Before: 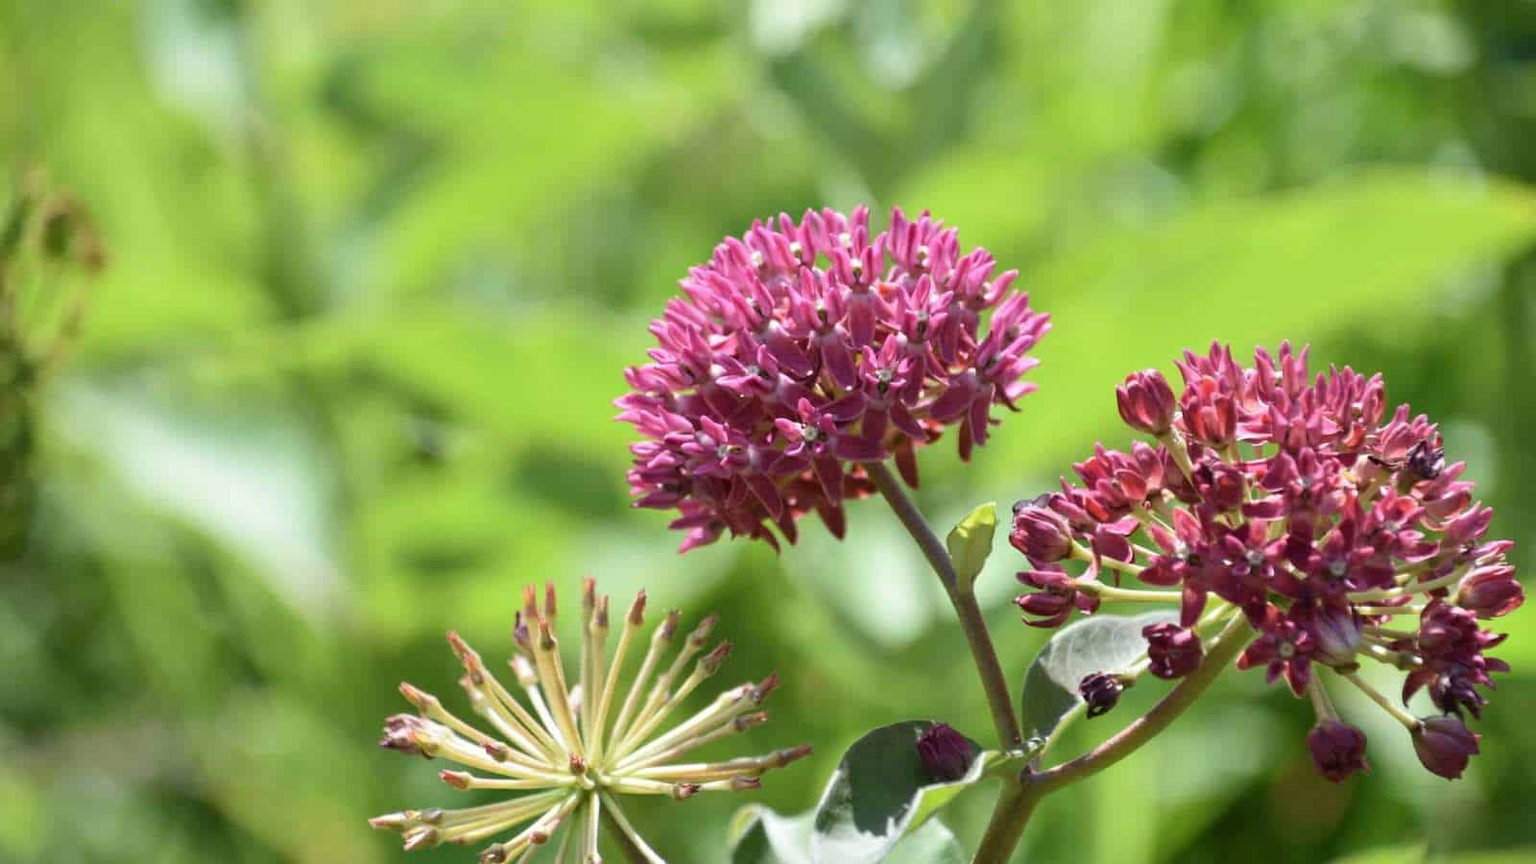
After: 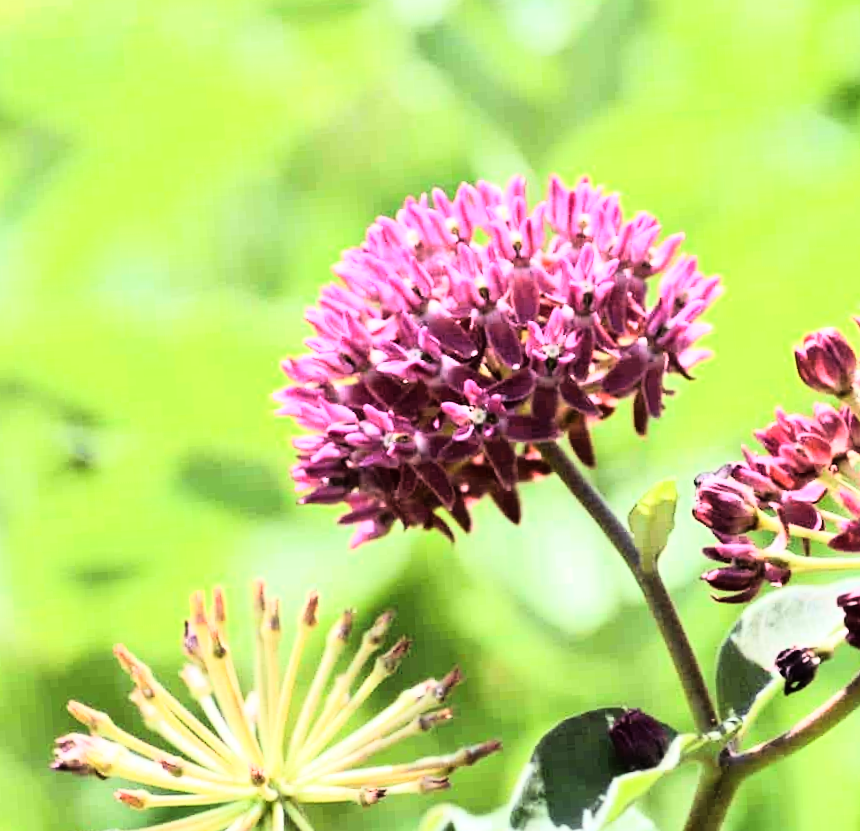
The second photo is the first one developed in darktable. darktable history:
rgb curve: curves: ch0 [(0, 0) (0.21, 0.15) (0.24, 0.21) (0.5, 0.75) (0.75, 0.96) (0.89, 0.99) (1, 1)]; ch1 [(0, 0.02) (0.21, 0.13) (0.25, 0.2) (0.5, 0.67) (0.75, 0.9) (0.89, 0.97) (1, 1)]; ch2 [(0, 0.02) (0.21, 0.13) (0.25, 0.2) (0.5, 0.67) (0.75, 0.9) (0.89, 0.97) (1, 1)], compensate middle gray true
rotate and perspective: rotation -3.52°, crop left 0.036, crop right 0.964, crop top 0.081, crop bottom 0.919
crop: left 21.674%, right 22.086%
